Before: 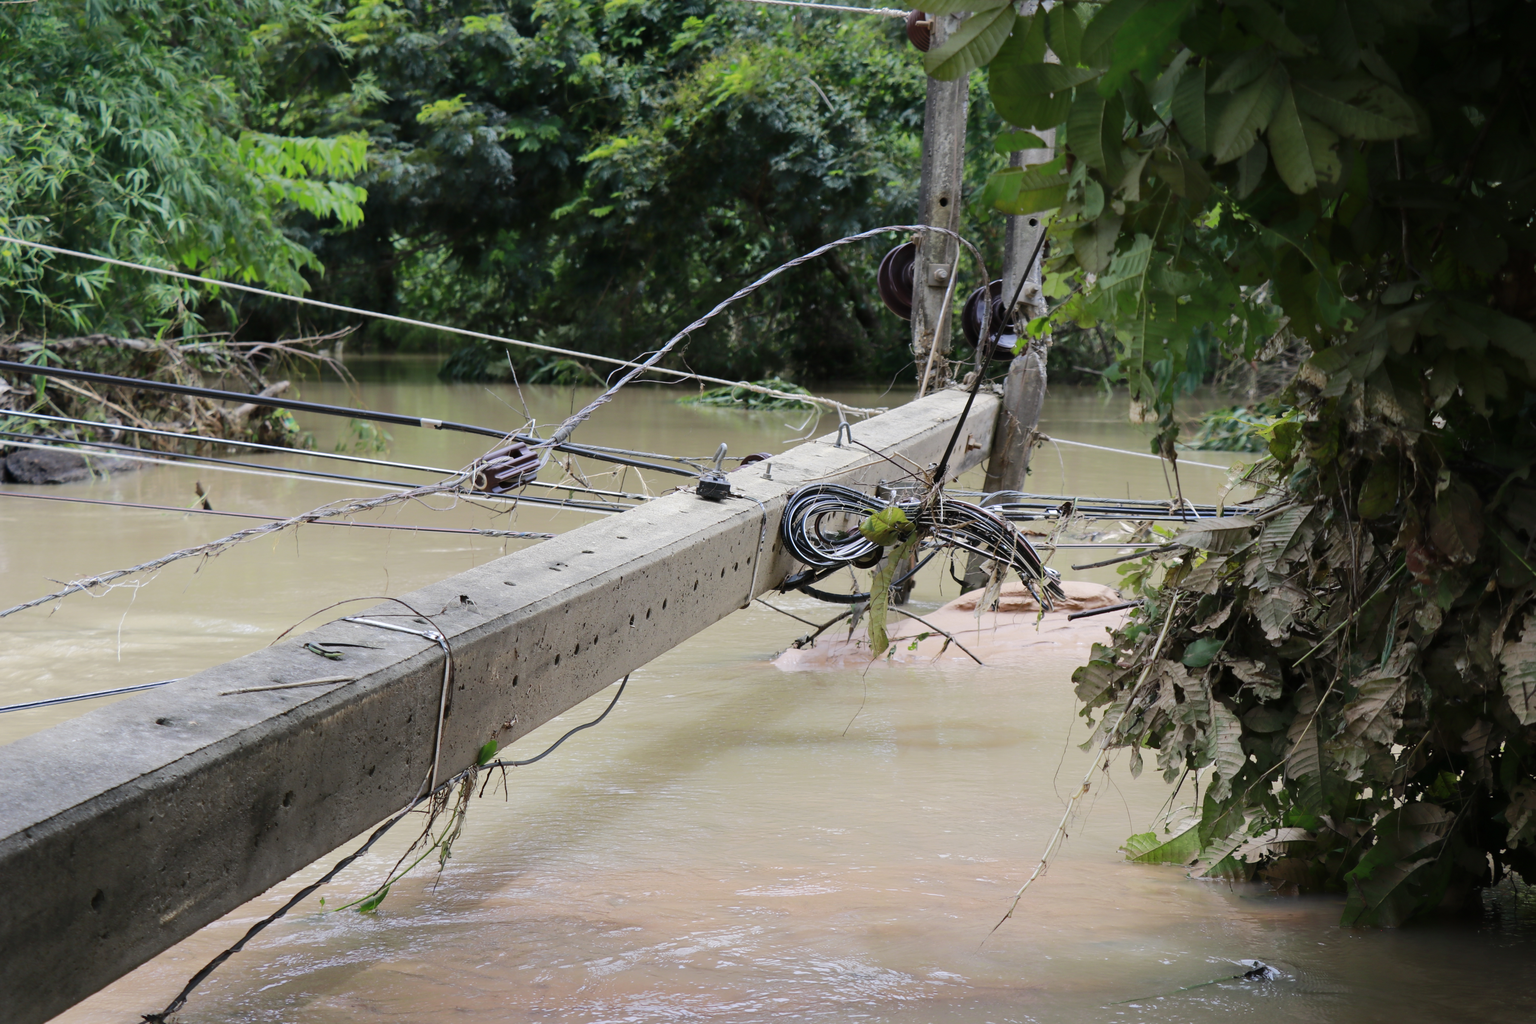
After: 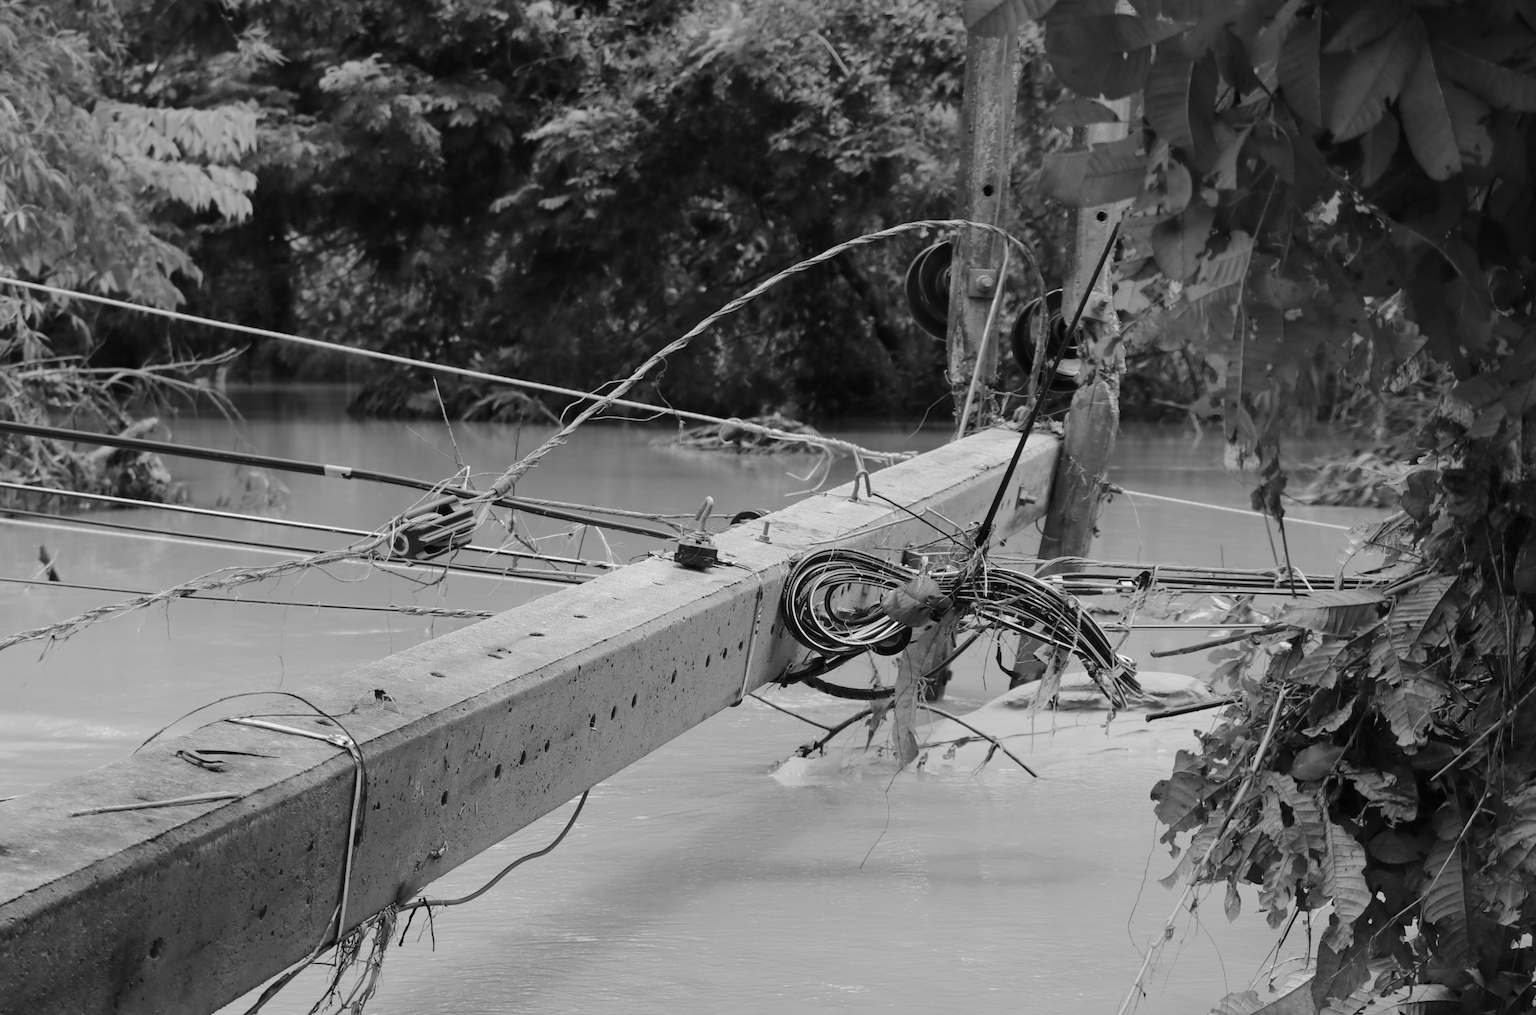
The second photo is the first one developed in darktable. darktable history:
crop and rotate: left 10.77%, top 5.1%, right 10.41%, bottom 16.76%
monochrome: a -92.57, b 58.91
